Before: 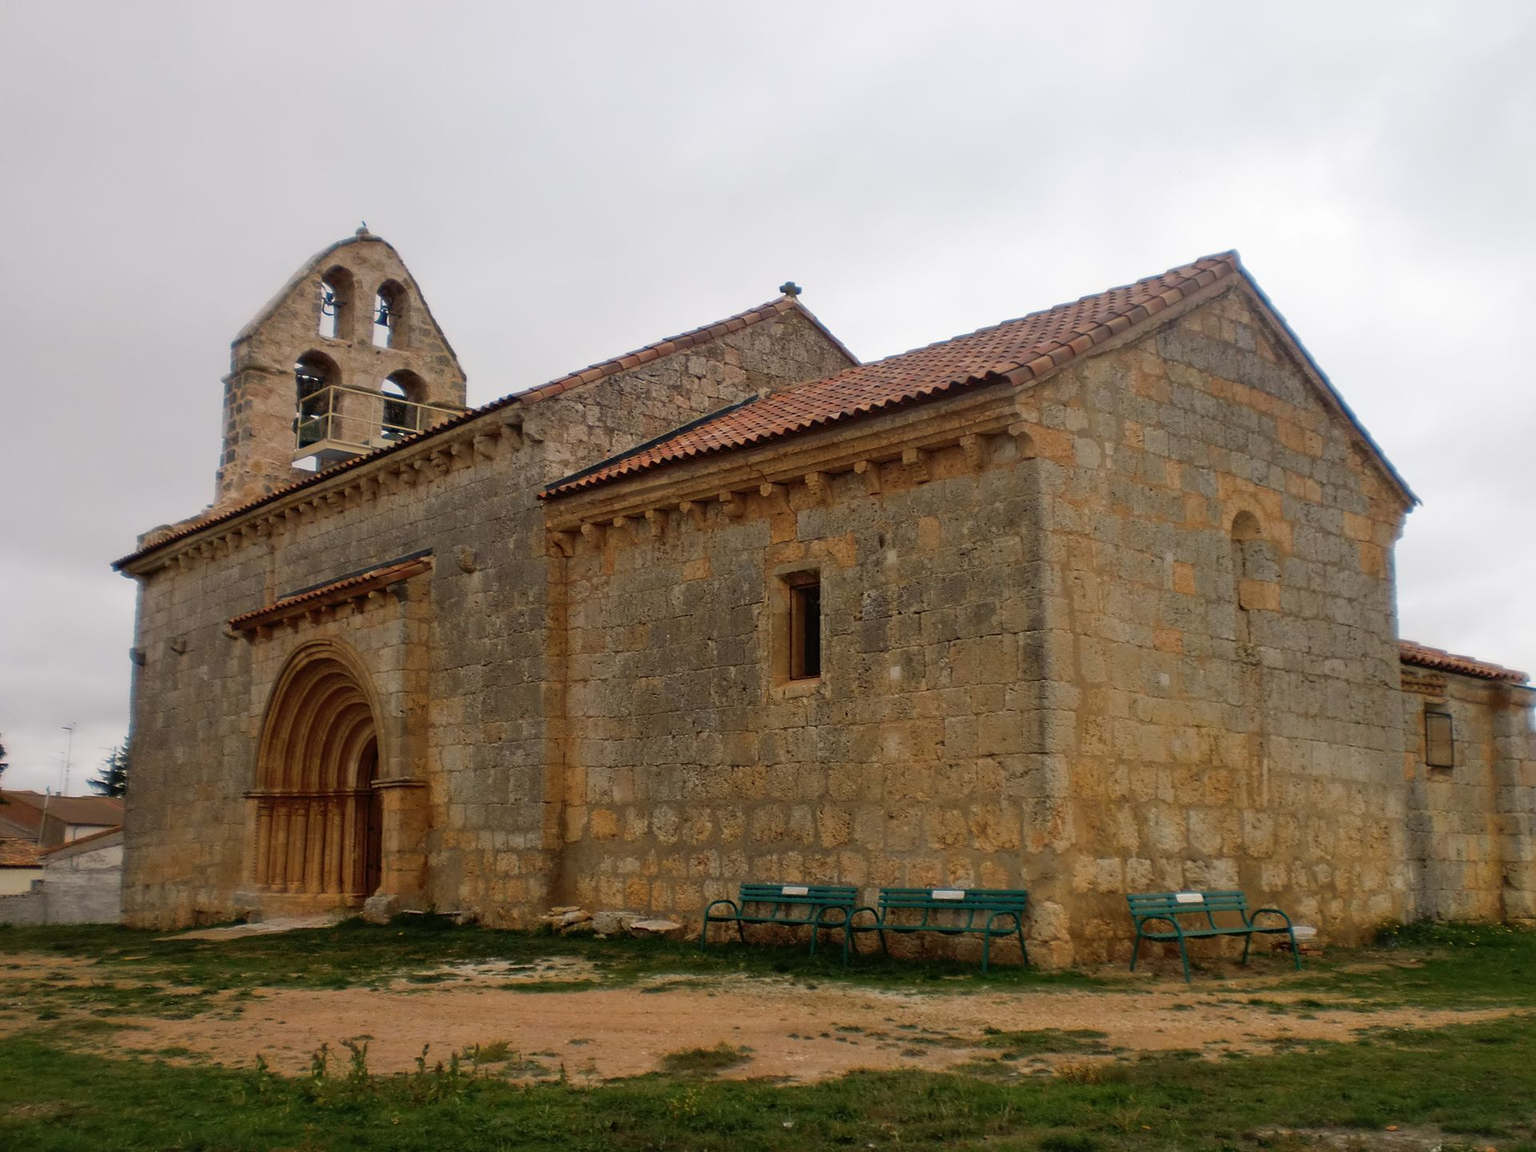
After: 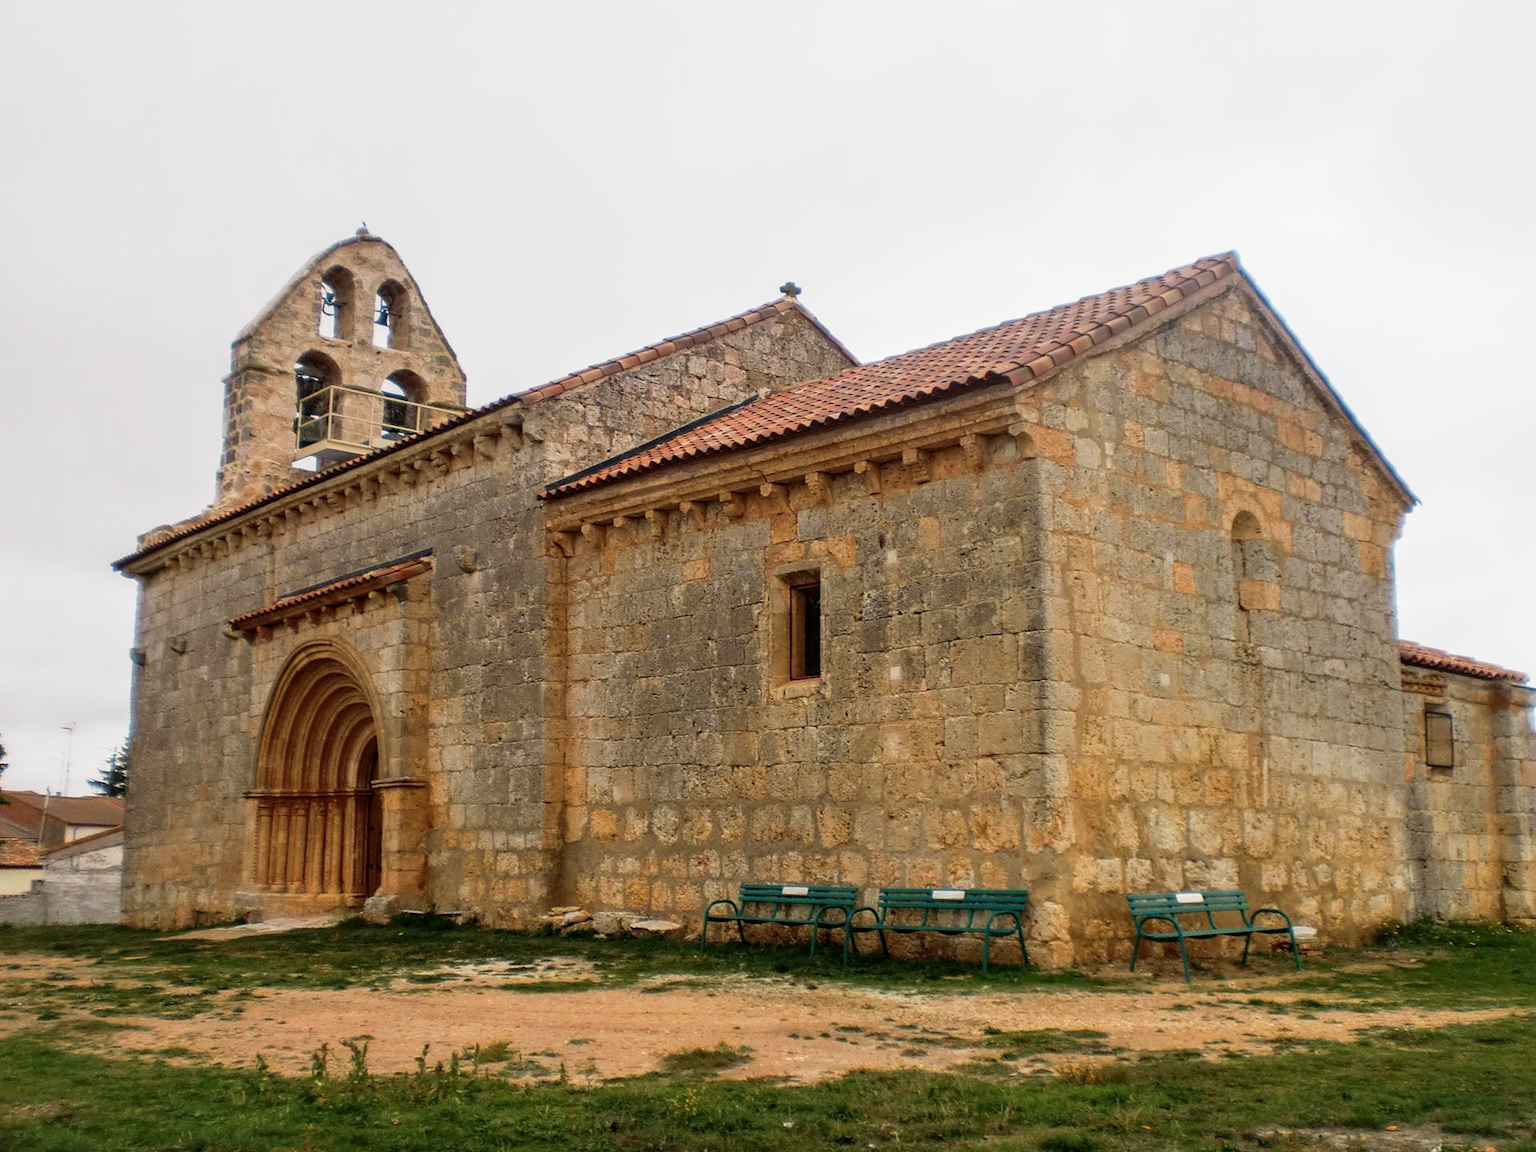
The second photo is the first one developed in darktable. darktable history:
local contrast: on, module defaults
exposure: exposure 0.236 EV, compensate highlight preservation false
base curve: curves: ch0 [(0, 0) (0.088, 0.125) (0.176, 0.251) (0.354, 0.501) (0.613, 0.749) (1, 0.877)], preserve colors none
